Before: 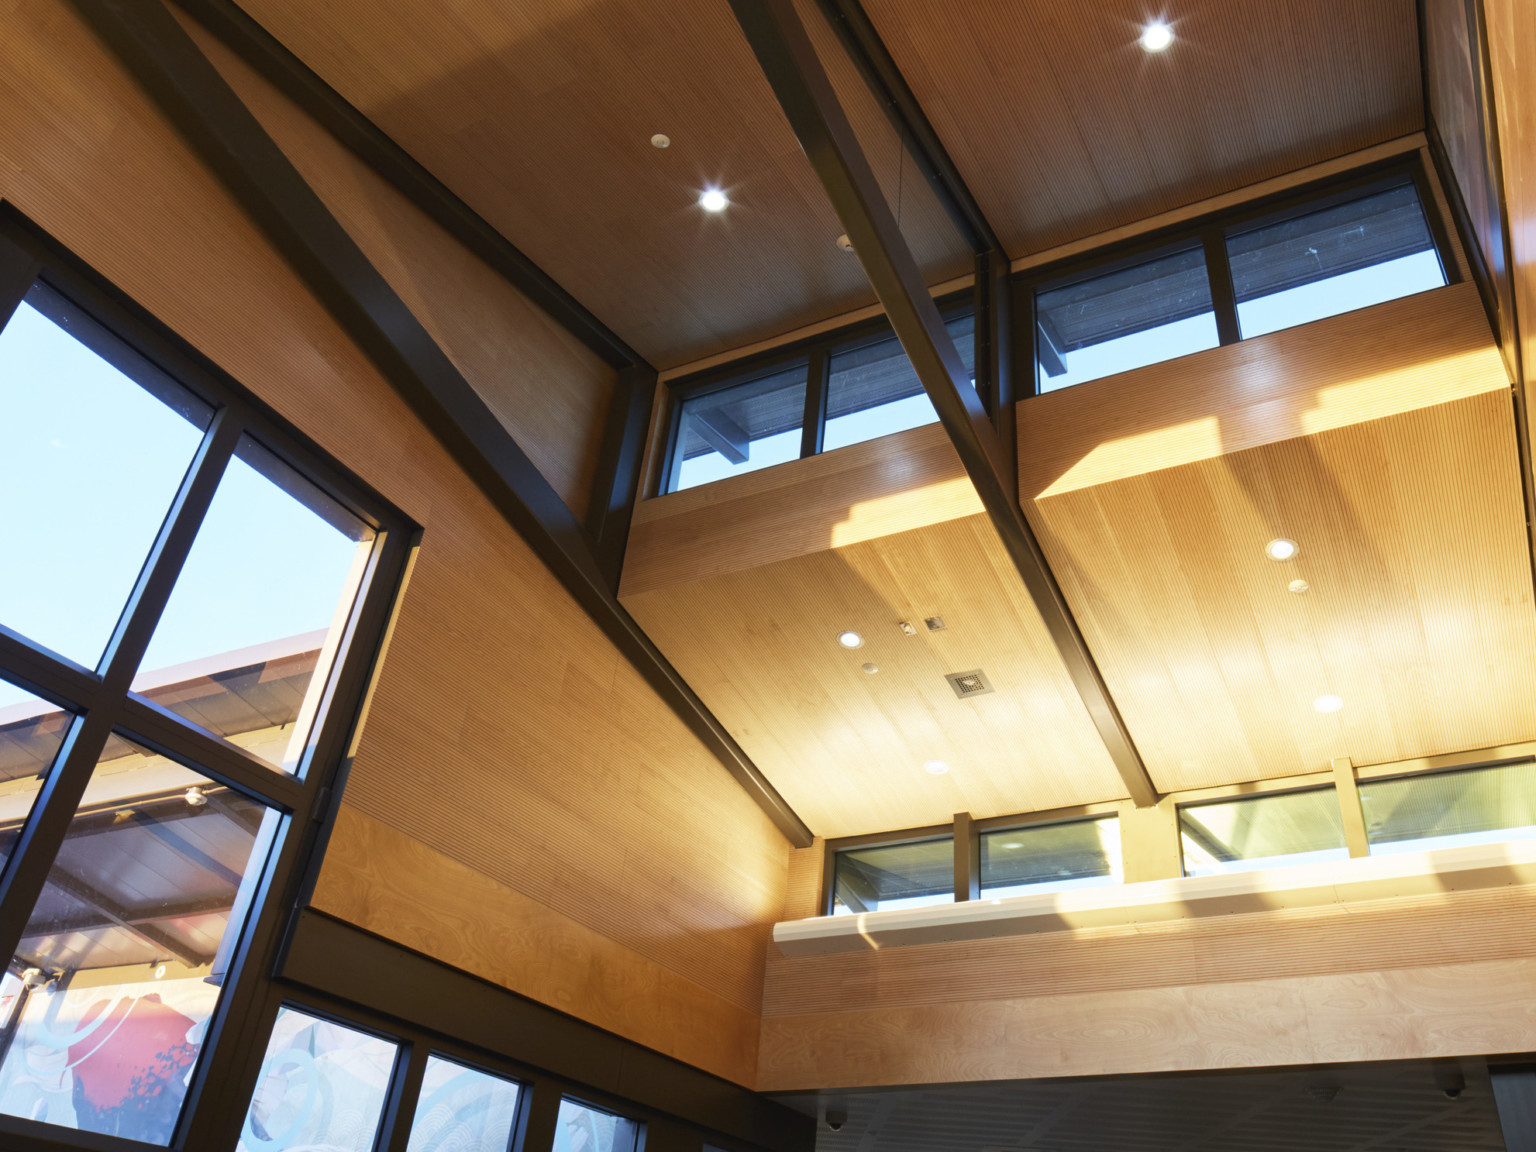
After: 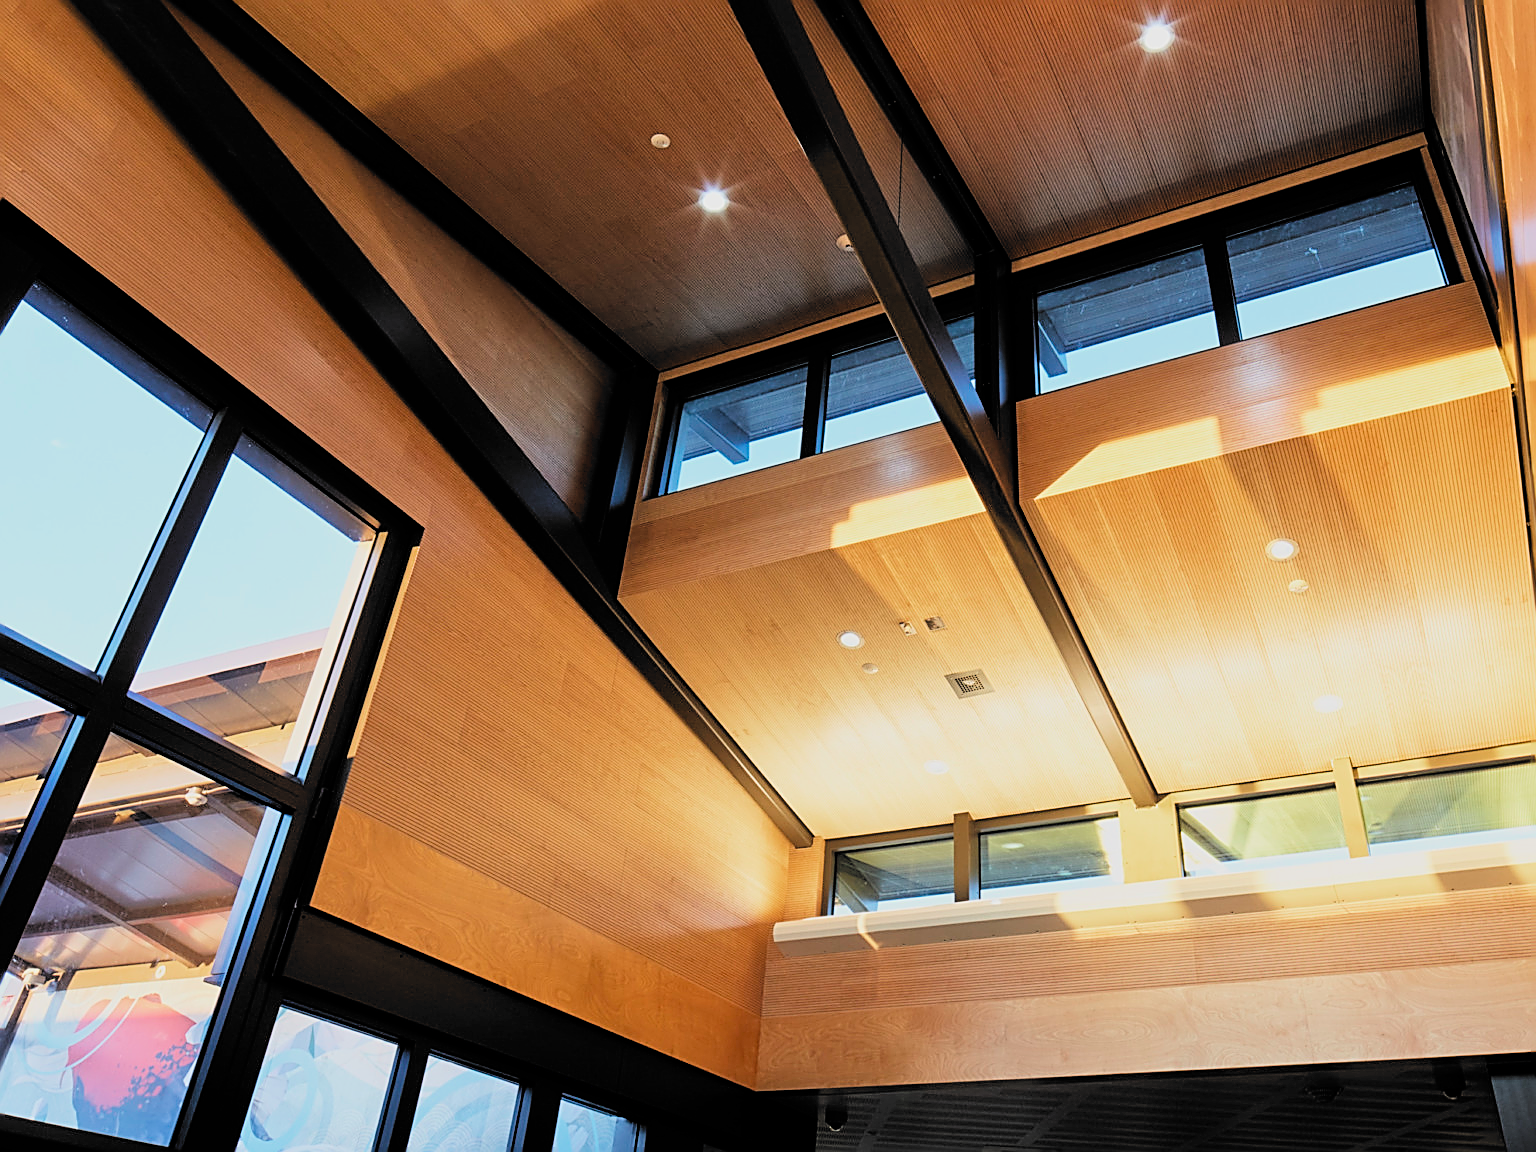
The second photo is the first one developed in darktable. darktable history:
filmic rgb: black relative exposure -5.09 EV, white relative exposure 3.96 EV, threshold 3.03 EV, hardness 2.9, contrast 1.298, highlights saturation mix -30.84%, color science v6 (2022), enable highlight reconstruction true
sharpen: radius 1.691, amount 1.289
tone equalizer: -8 EV 0.023 EV, -7 EV -0.015 EV, -6 EV 0.025 EV, -5 EV 0.054 EV, -4 EV 0.262 EV, -3 EV 0.654 EV, -2 EV 0.565 EV, -1 EV 0.183 EV, +0 EV 0.024 EV
